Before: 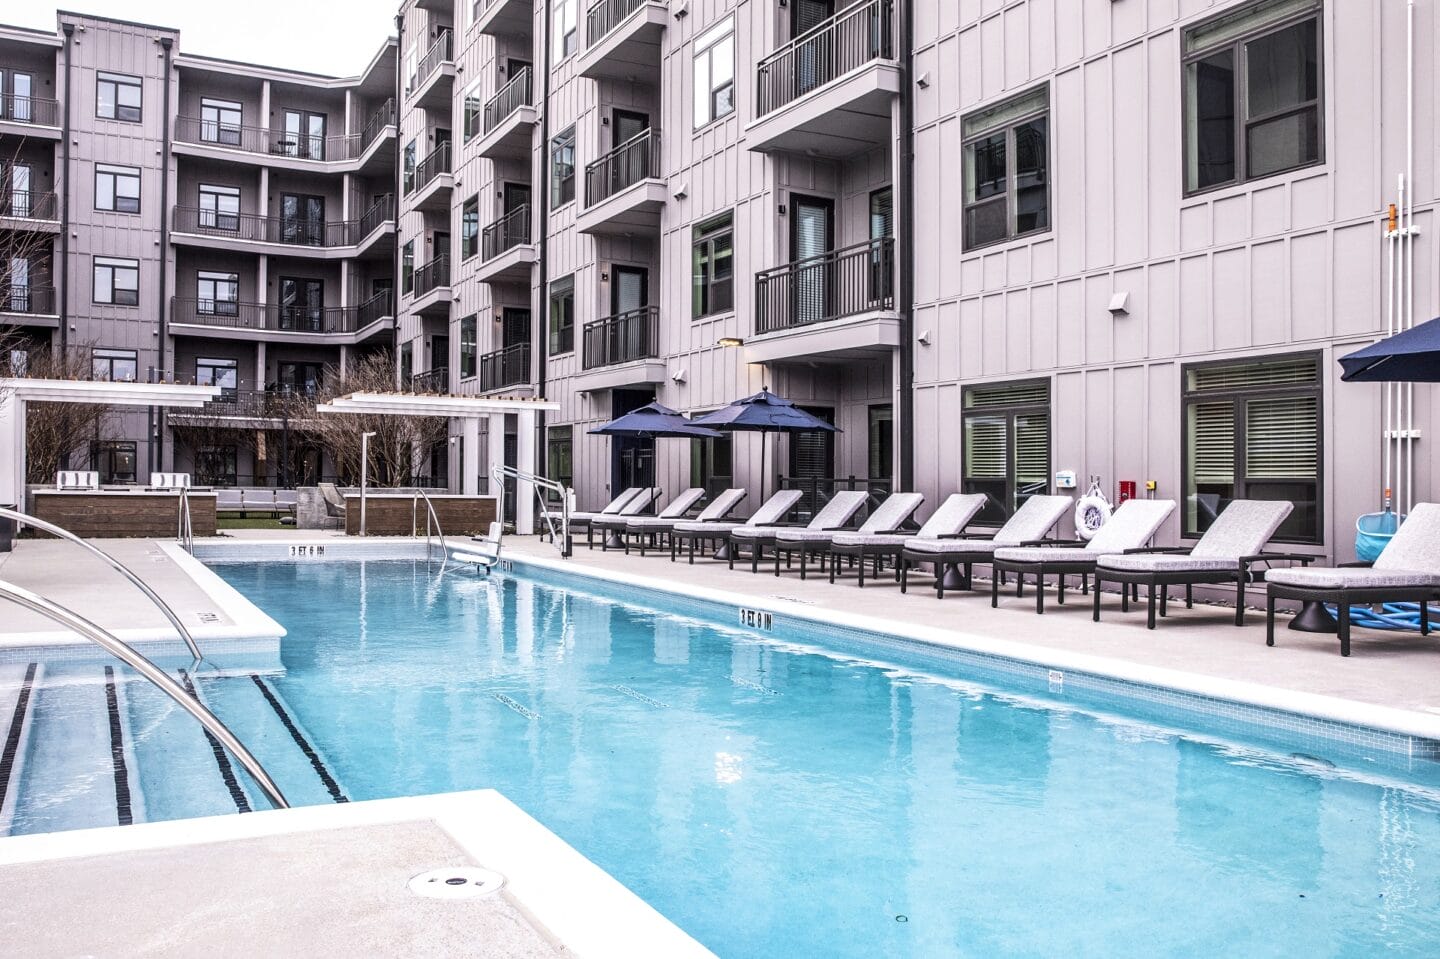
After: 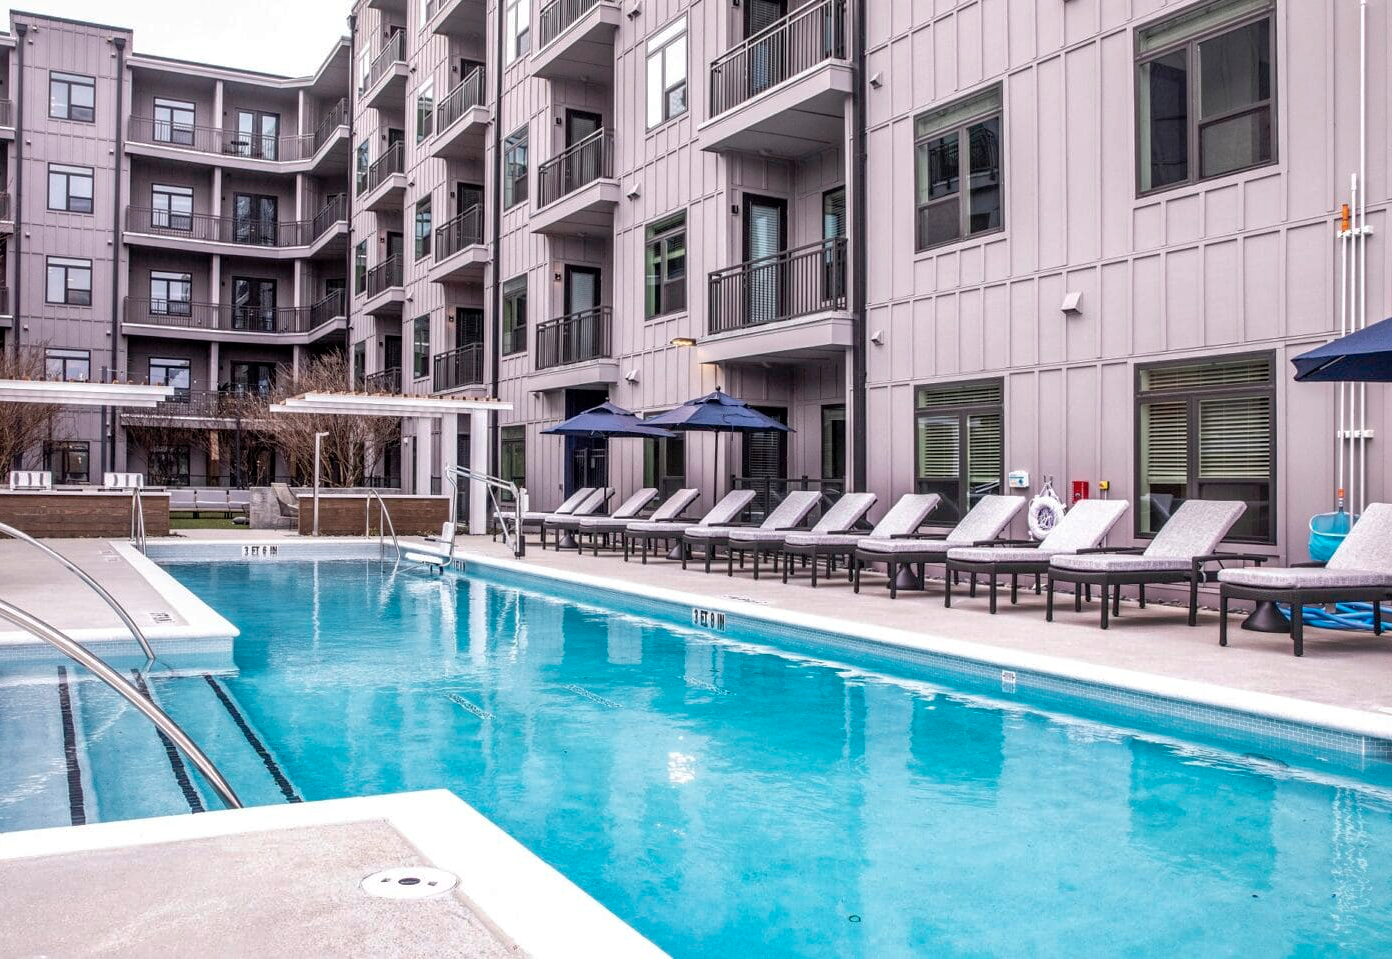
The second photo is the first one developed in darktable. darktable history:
crop and rotate: left 3.299%
shadows and highlights: on, module defaults
